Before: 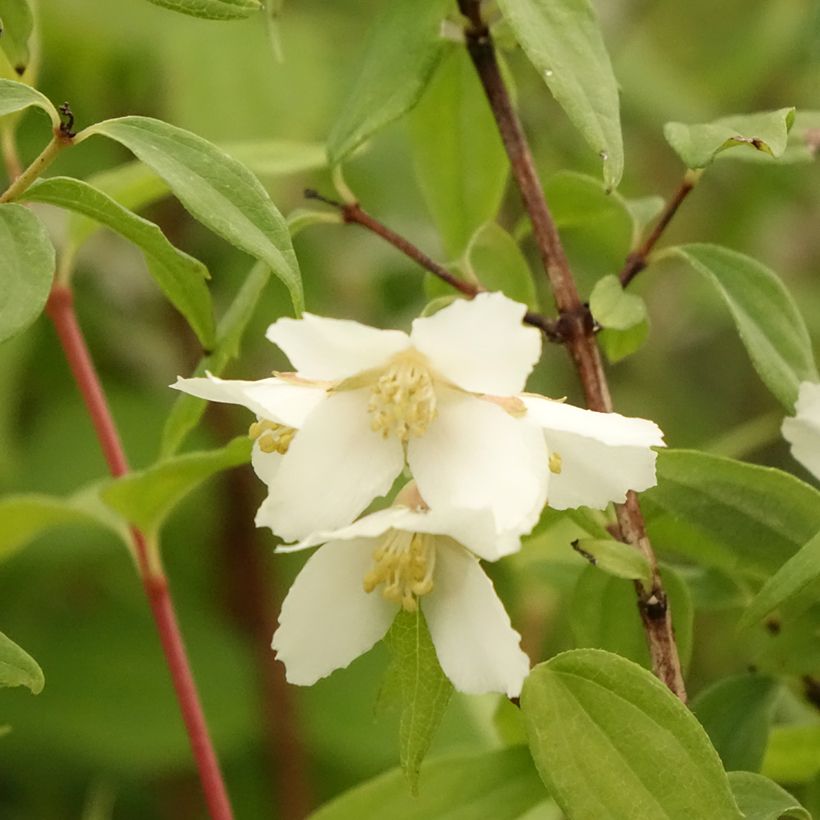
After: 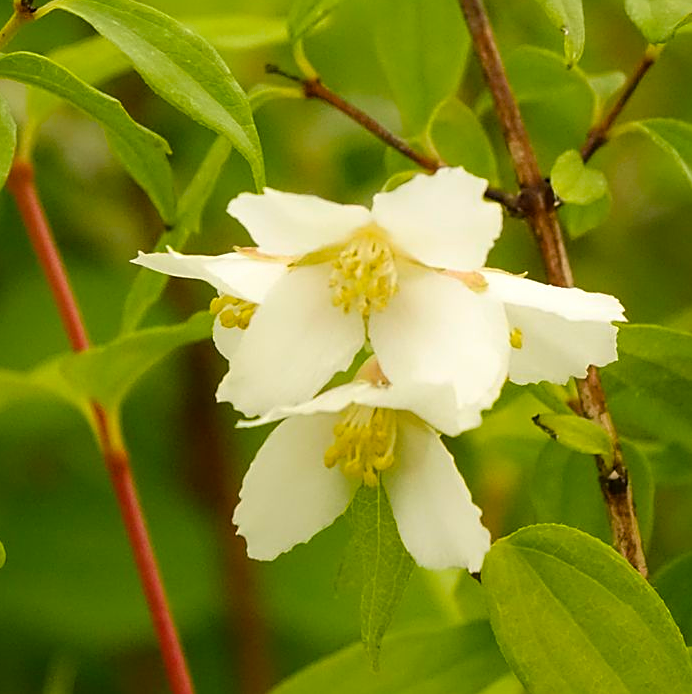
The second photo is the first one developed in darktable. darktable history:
crop and rotate: left 4.871%, top 15.306%, right 10.692%
sharpen: on, module defaults
color balance rgb: shadows lift › luminance -8.002%, shadows lift › chroma 2.275%, shadows lift › hue 165.87°, linear chroma grading › global chroma 15.273%, perceptual saturation grading › global saturation 25.629%, global vibrance 5.643%
